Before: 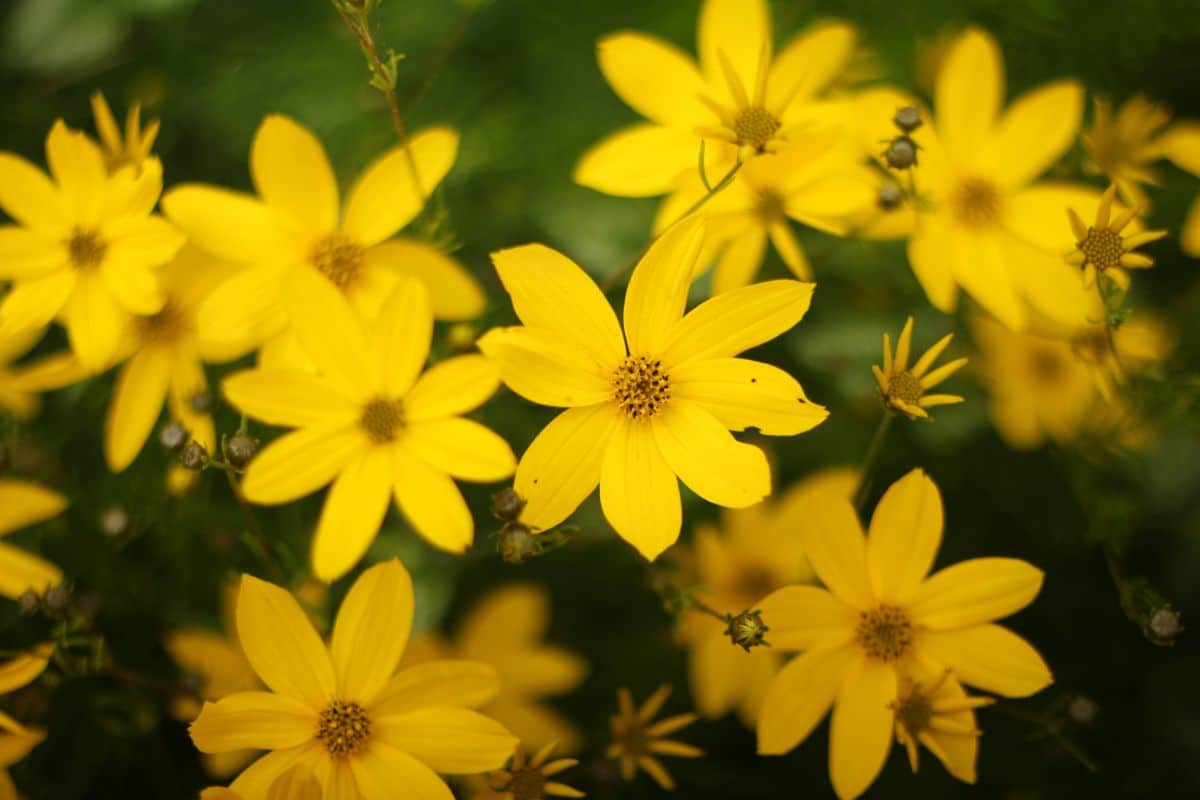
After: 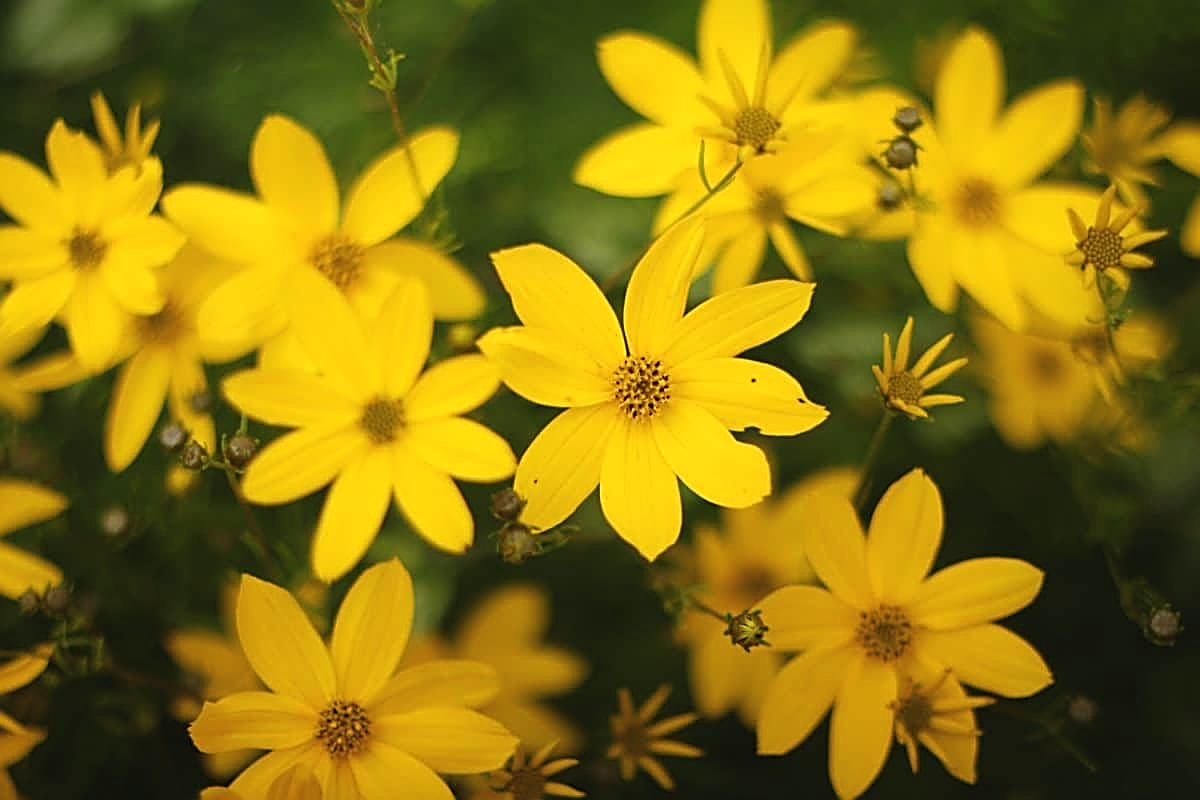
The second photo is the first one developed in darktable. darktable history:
sharpen: amount 0.892
exposure: black level correction -0.003, exposure 0.042 EV, compensate highlight preservation false
